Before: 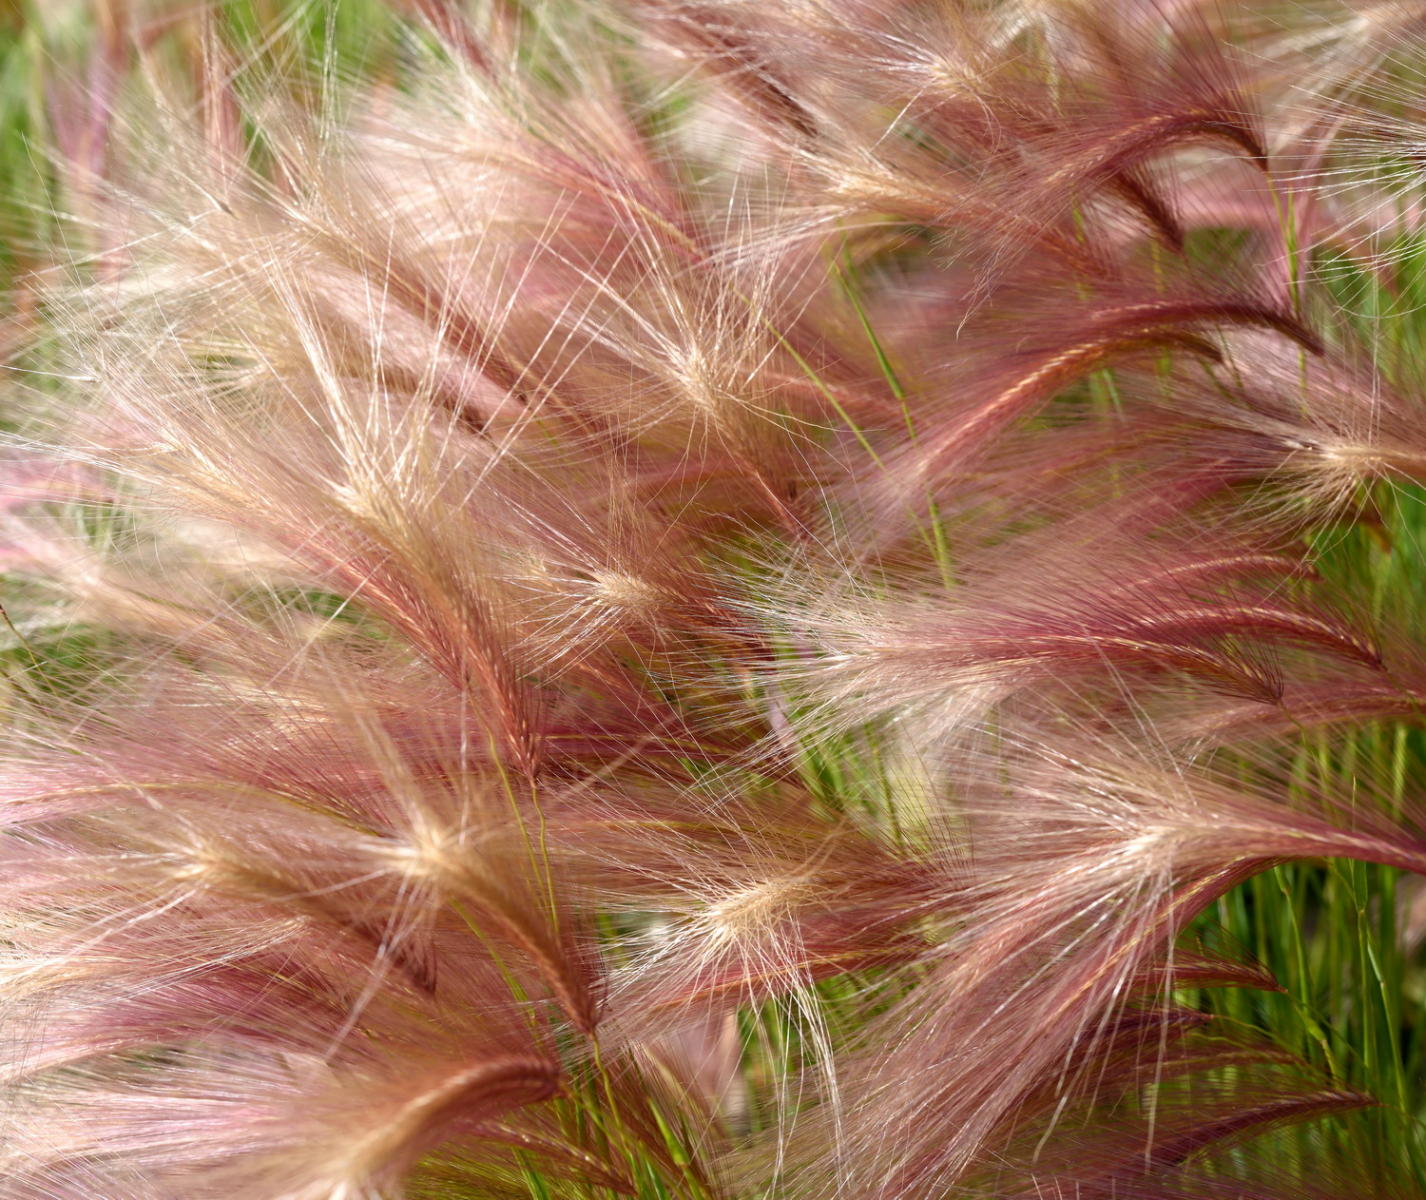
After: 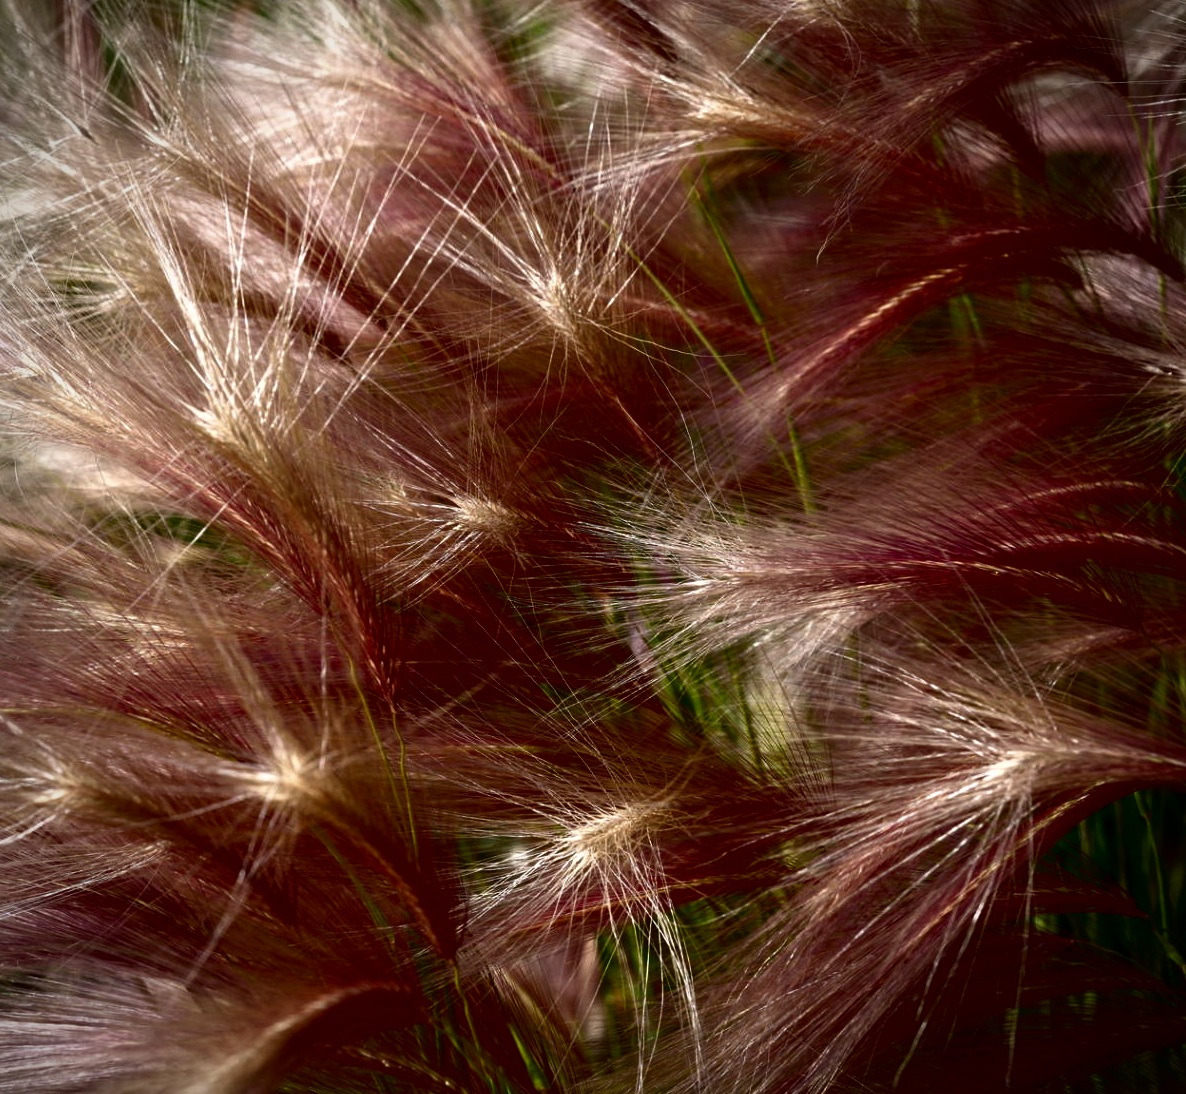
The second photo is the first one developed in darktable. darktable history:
crop: left 9.842%, top 6.316%, right 6.986%, bottom 2.495%
tone curve: curves: ch0 [(0, 0) (0.003, 0.001) (0.011, 0.005) (0.025, 0.01) (0.044, 0.019) (0.069, 0.029) (0.1, 0.042) (0.136, 0.078) (0.177, 0.129) (0.224, 0.182) (0.277, 0.246) (0.335, 0.318) (0.399, 0.396) (0.468, 0.481) (0.543, 0.573) (0.623, 0.672) (0.709, 0.777) (0.801, 0.881) (0.898, 0.975) (1, 1)], color space Lab, independent channels, preserve colors none
vignetting: brightness -0.579, saturation -0.249
contrast brightness saturation: brightness -0.515
